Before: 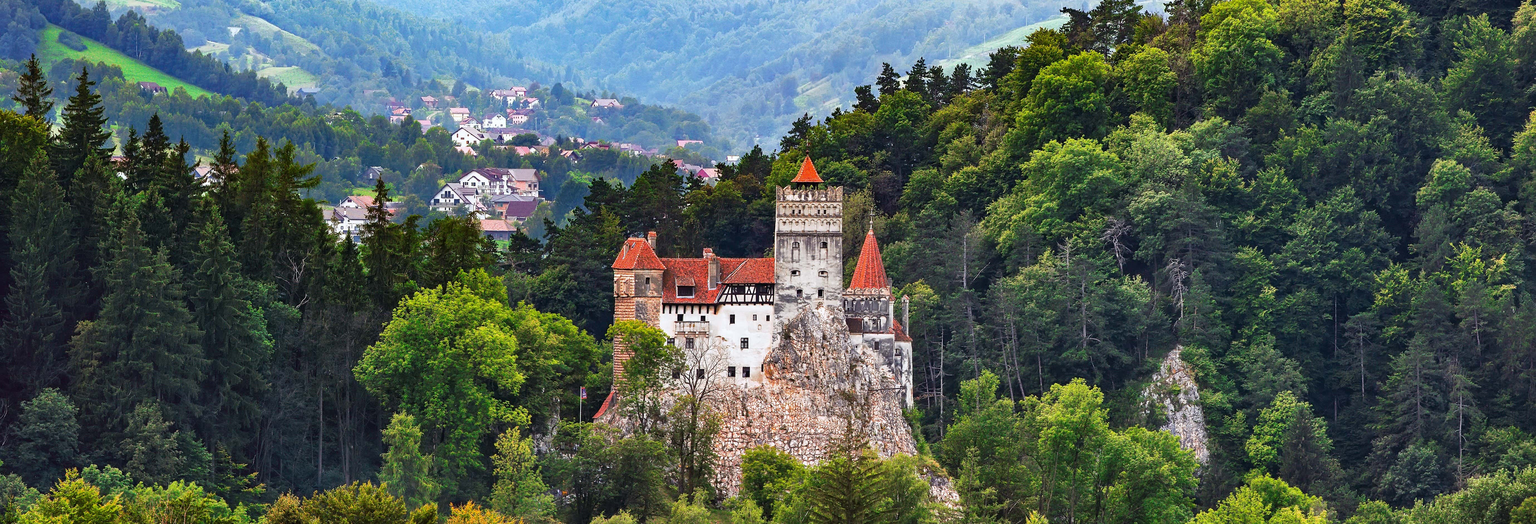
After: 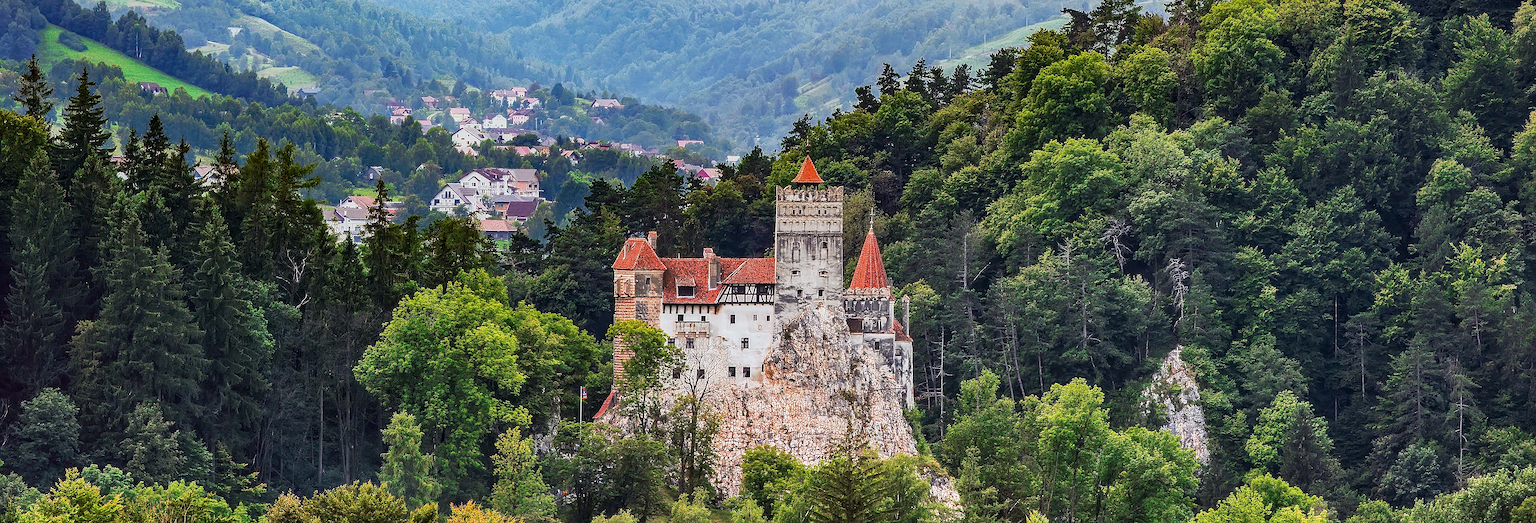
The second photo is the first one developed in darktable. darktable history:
graduated density: on, module defaults
local contrast: on, module defaults
sharpen: radius 1.4, amount 1.25, threshold 0.7
